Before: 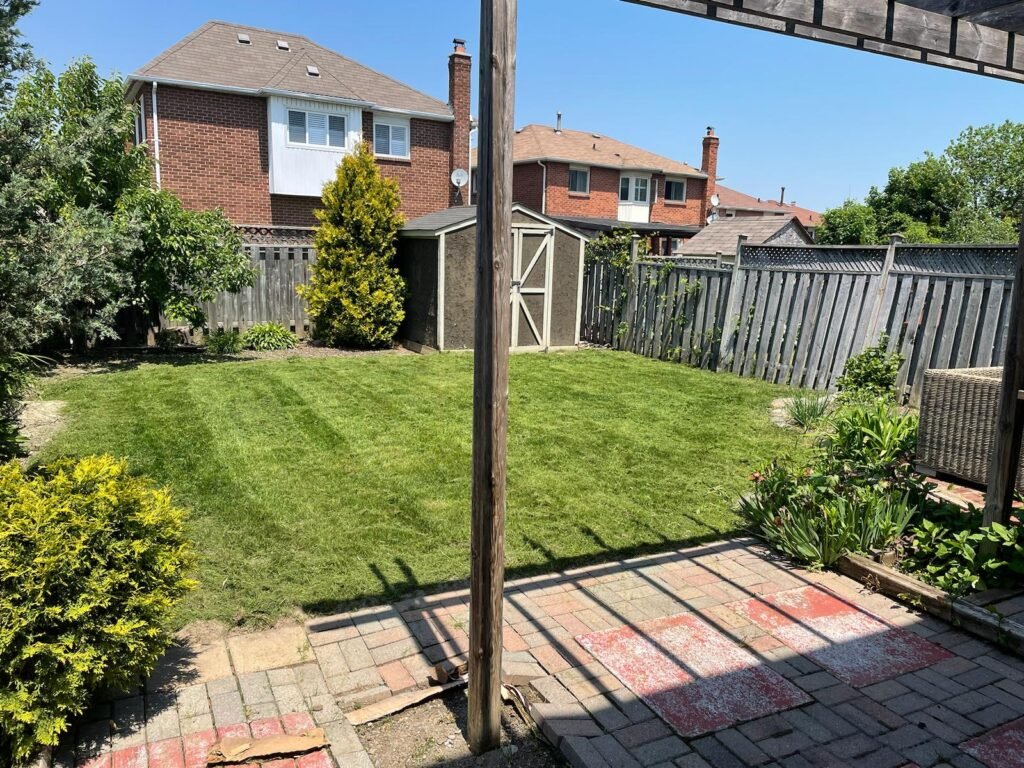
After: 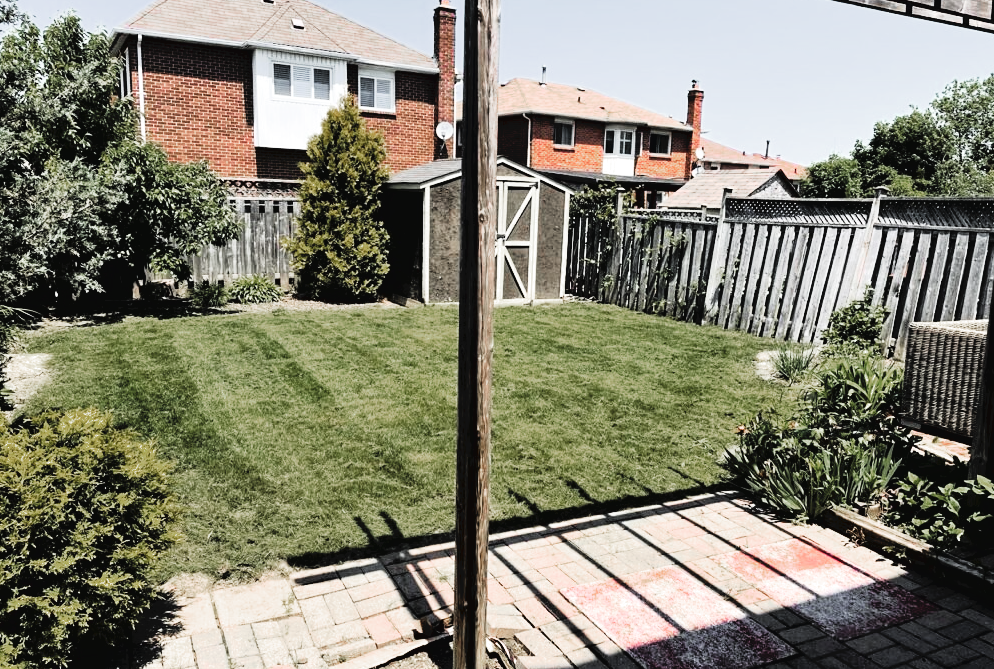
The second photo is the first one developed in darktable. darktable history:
tone curve: curves: ch0 [(0, 0) (0.003, 0.045) (0.011, 0.051) (0.025, 0.057) (0.044, 0.074) (0.069, 0.096) (0.1, 0.125) (0.136, 0.16) (0.177, 0.201) (0.224, 0.242) (0.277, 0.299) (0.335, 0.362) (0.399, 0.432) (0.468, 0.512) (0.543, 0.601) (0.623, 0.691) (0.709, 0.786) (0.801, 0.876) (0.898, 0.927) (1, 1)], preserve colors none
exposure: black level correction 0.001, exposure 0.14 EV, compensate highlight preservation false
crop: left 1.507%, top 6.147%, right 1.379%, bottom 6.637%
filmic rgb: black relative exposure -3.75 EV, white relative exposure 2.4 EV, dynamic range scaling -50%, hardness 3.42, latitude 30%, contrast 1.8
color zones: curves: ch0 [(0, 0.48) (0.209, 0.398) (0.305, 0.332) (0.429, 0.493) (0.571, 0.5) (0.714, 0.5) (0.857, 0.5) (1, 0.48)]; ch1 [(0, 0.736) (0.143, 0.625) (0.225, 0.371) (0.429, 0.256) (0.571, 0.241) (0.714, 0.213) (0.857, 0.48) (1, 0.736)]; ch2 [(0, 0.448) (0.143, 0.498) (0.286, 0.5) (0.429, 0.5) (0.571, 0.5) (0.714, 0.5) (0.857, 0.5) (1, 0.448)]
